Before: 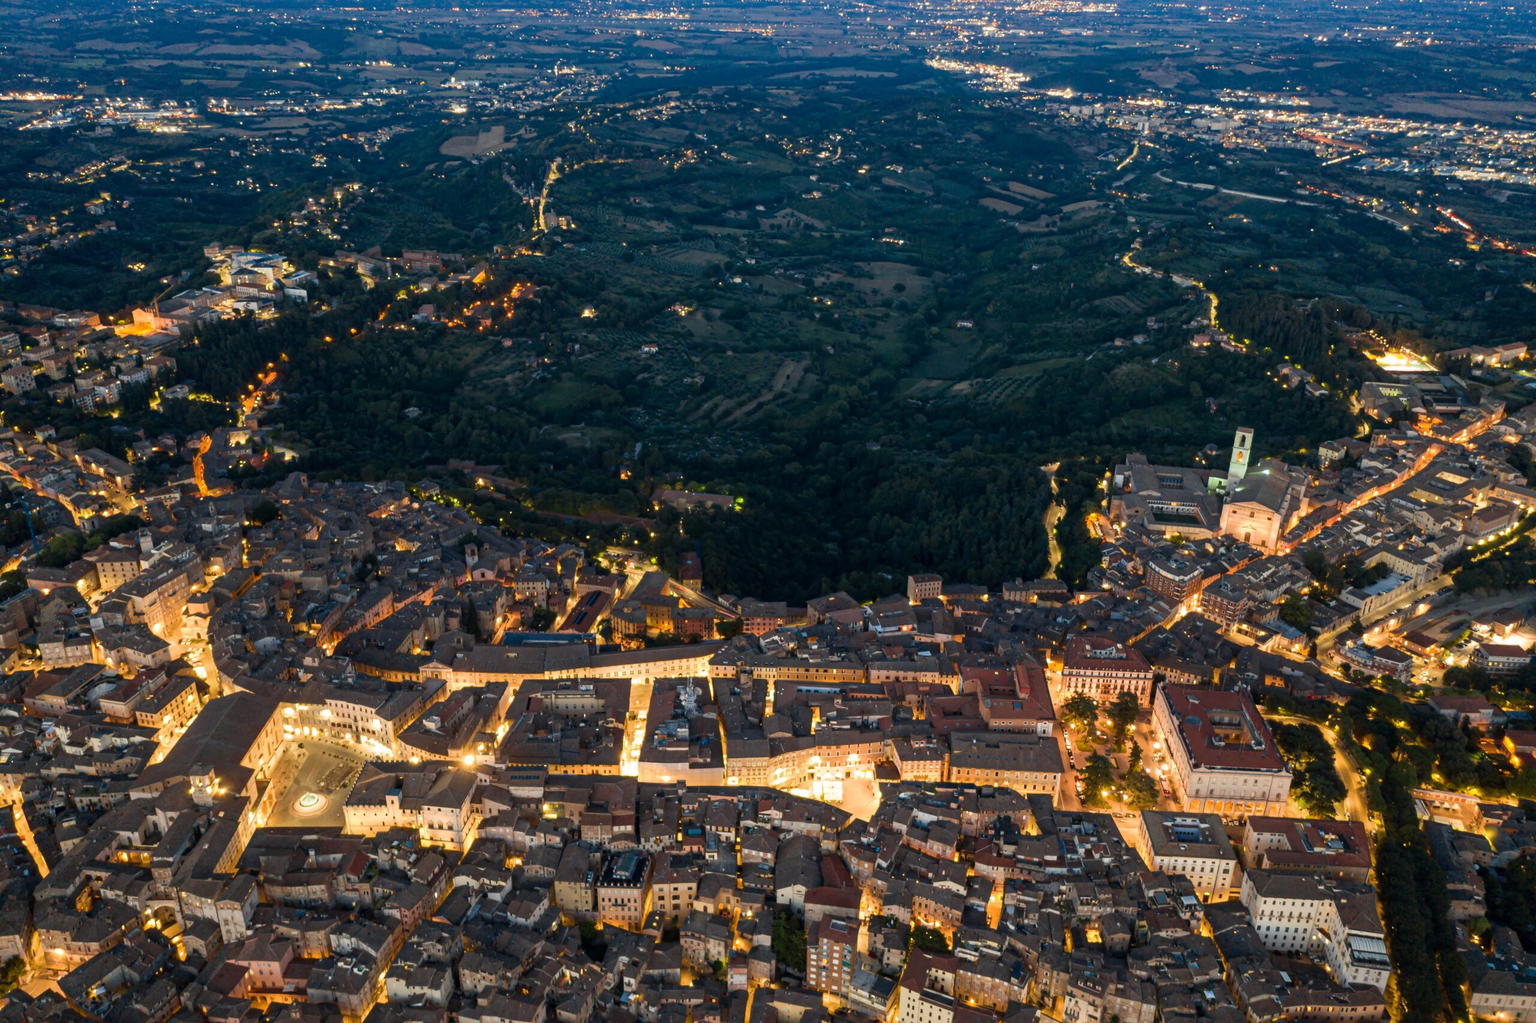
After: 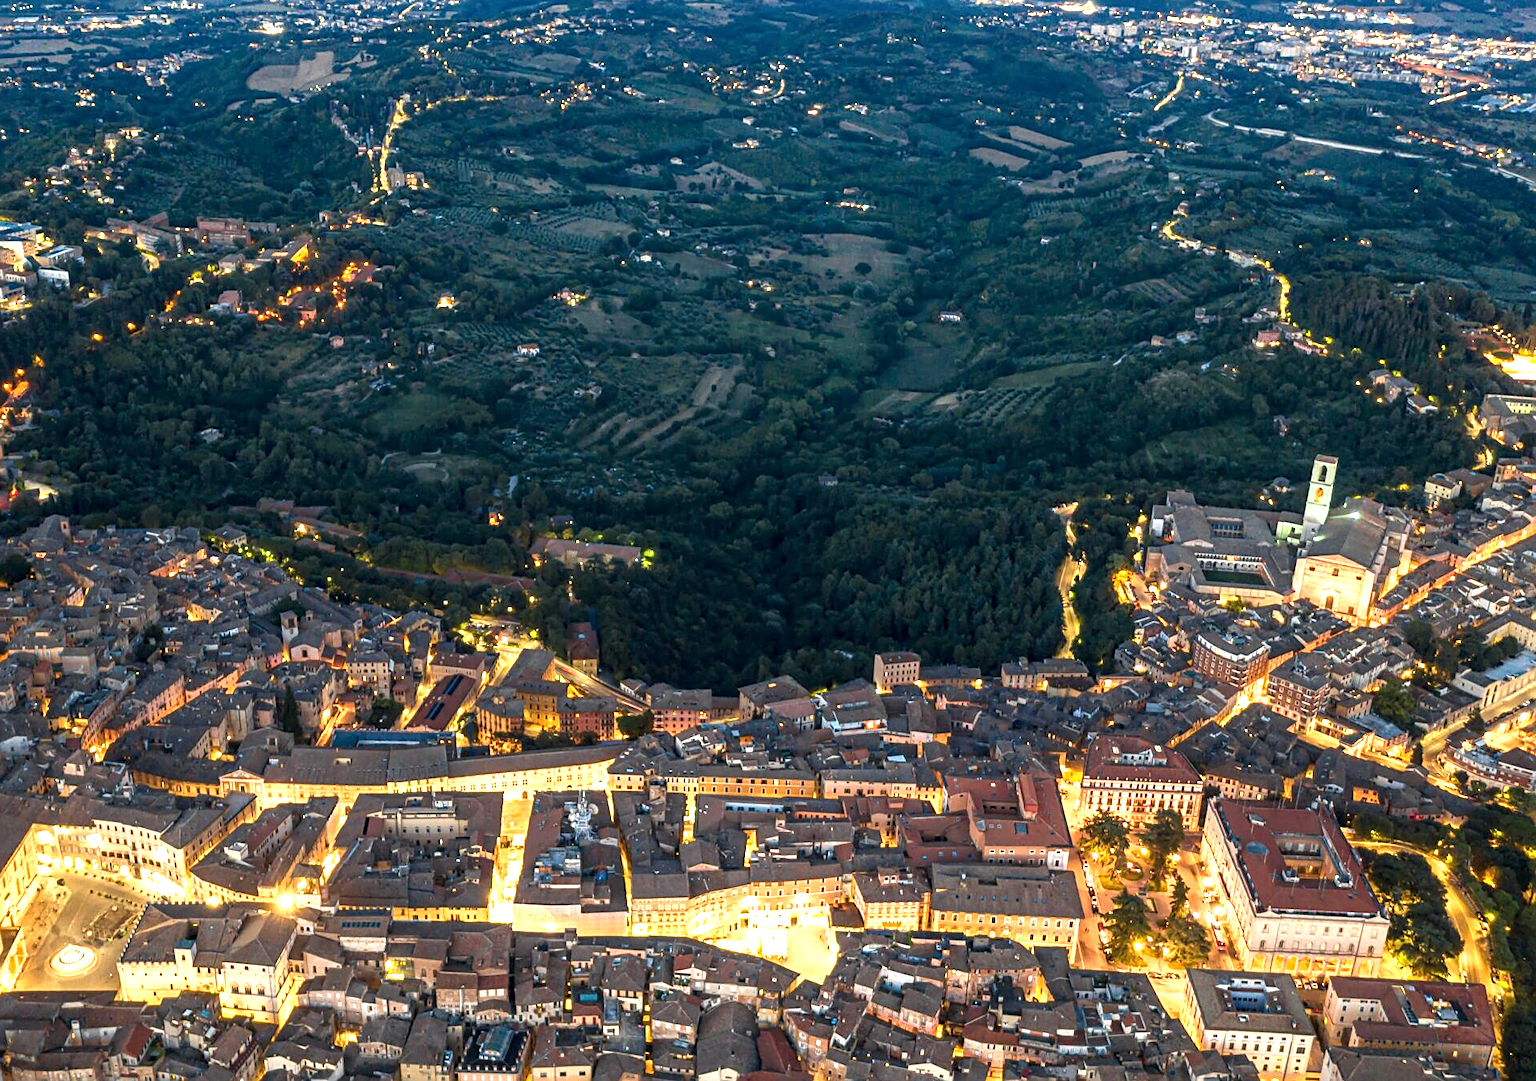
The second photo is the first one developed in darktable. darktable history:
crop: left 16.656%, top 8.61%, right 8.697%, bottom 12.5%
local contrast: on, module defaults
exposure: exposure 1 EV, compensate highlight preservation false
sharpen: amount 0.475
